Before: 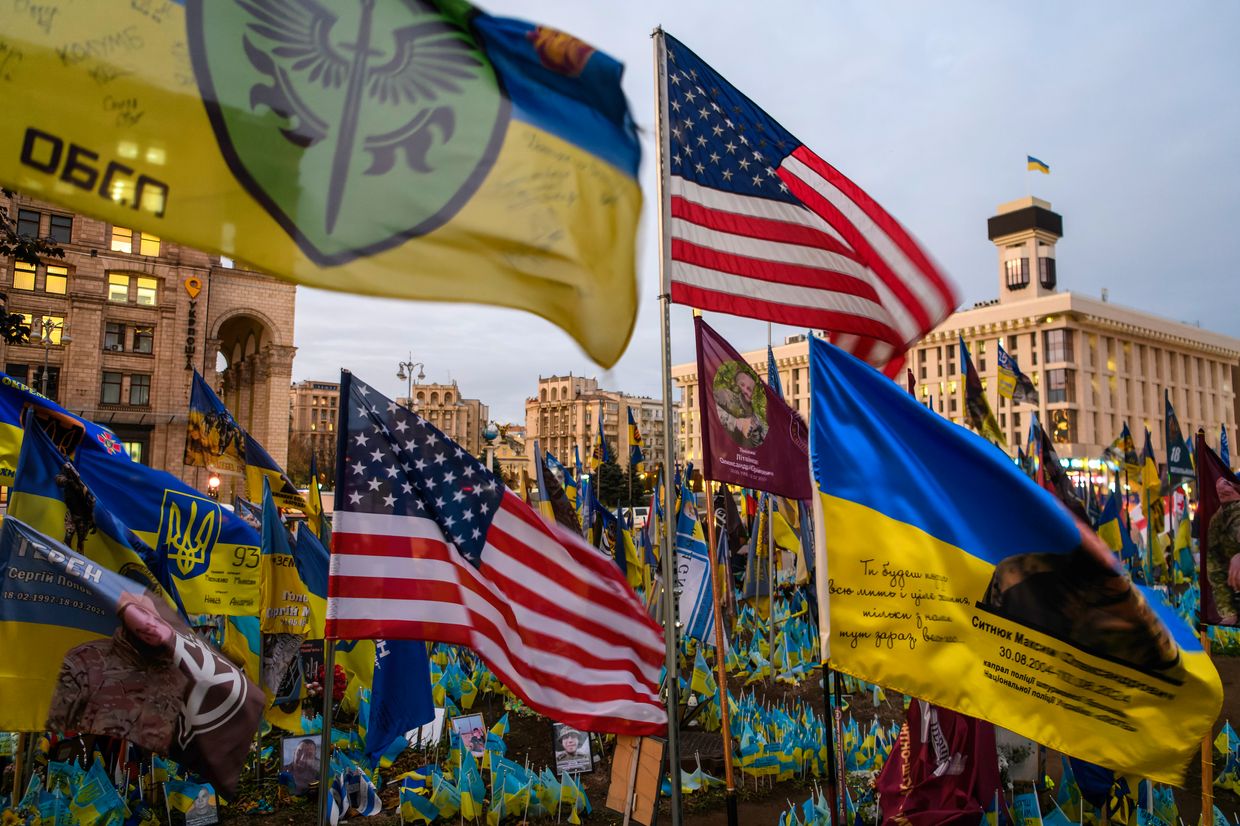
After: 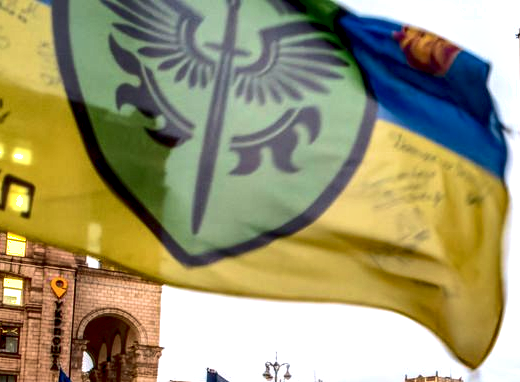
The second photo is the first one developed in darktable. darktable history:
exposure: black level correction 0.001, exposure 0.5 EV, compensate exposure bias true, compensate highlight preservation false
crop and rotate: left 10.817%, top 0.062%, right 47.194%, bottom 53.626%
local contrast: highlights 60%, shadows 60%, detail 160%
contrast brightness saturation: contrast 0.22
shadows and highlights: on, module defaults
tone equalizer: on, module defaults
velvia: on, module defaults
